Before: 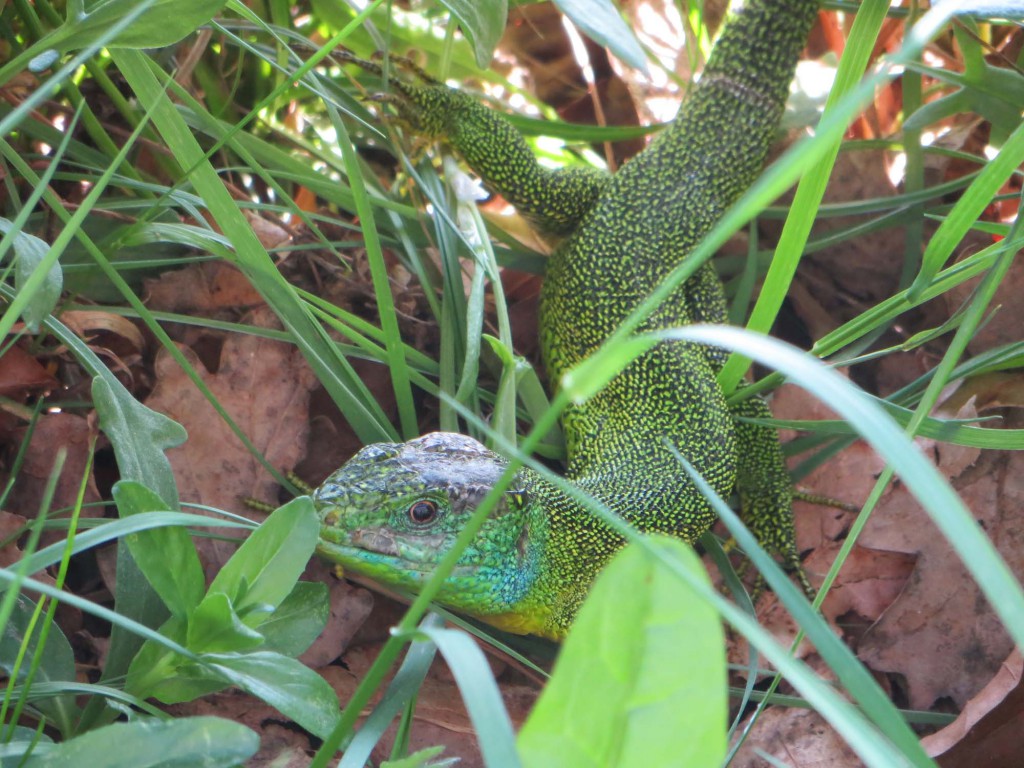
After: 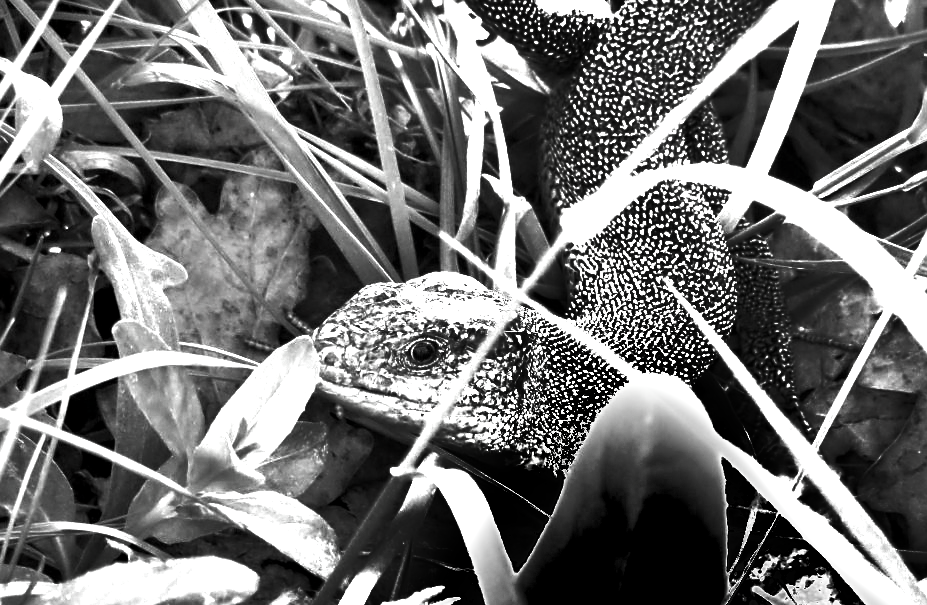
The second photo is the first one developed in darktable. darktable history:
shadows and highlights: shadows 24.33, highlights -76.41, highlights color adjustment 0.036%, soften with gaussian
base curve: preserve colors none
contrast brightness saturation: contrast -0.038, brightness -0.584, saturation -0.993
sharpen: radius 1.458, amount 0.392, threshold 1.264
exposure: black level correction 0.015, exposure 1.773 EV, compensate exposure bias true, compensate highlight preservation false
crop: top 20.954%, right 9.391%, bottom 0.208%
